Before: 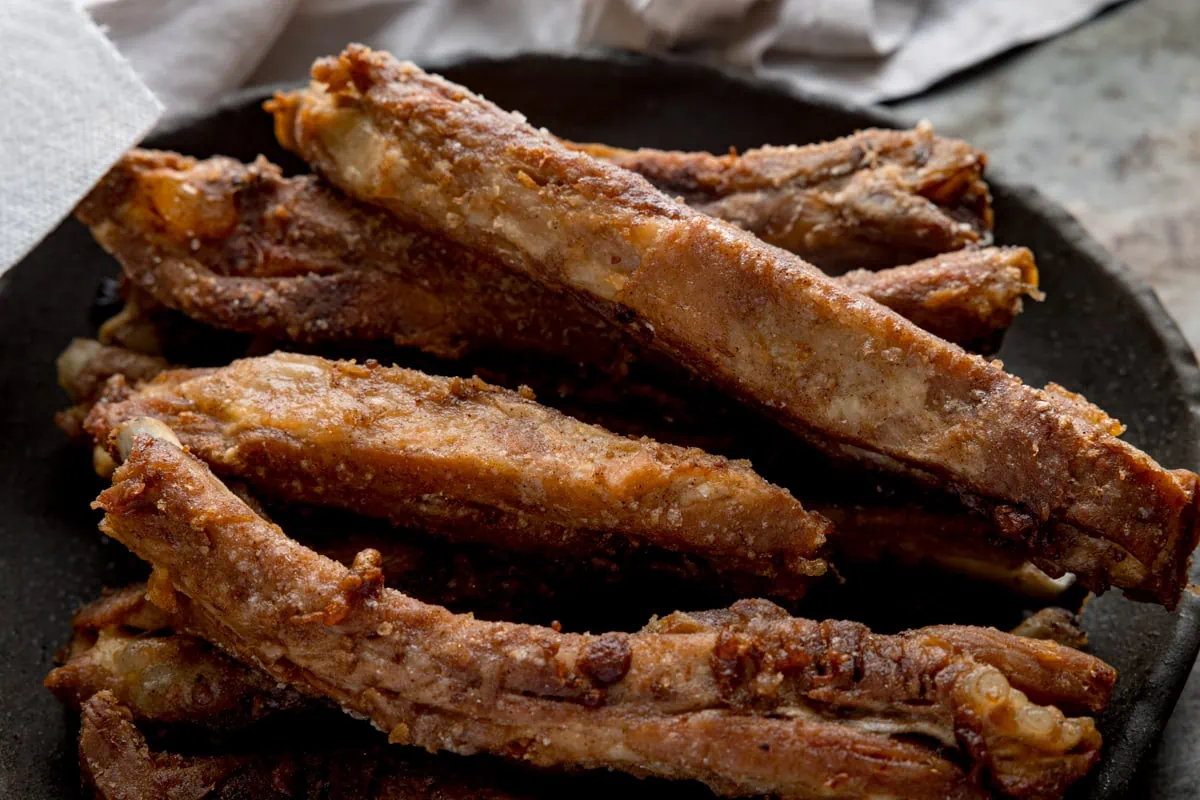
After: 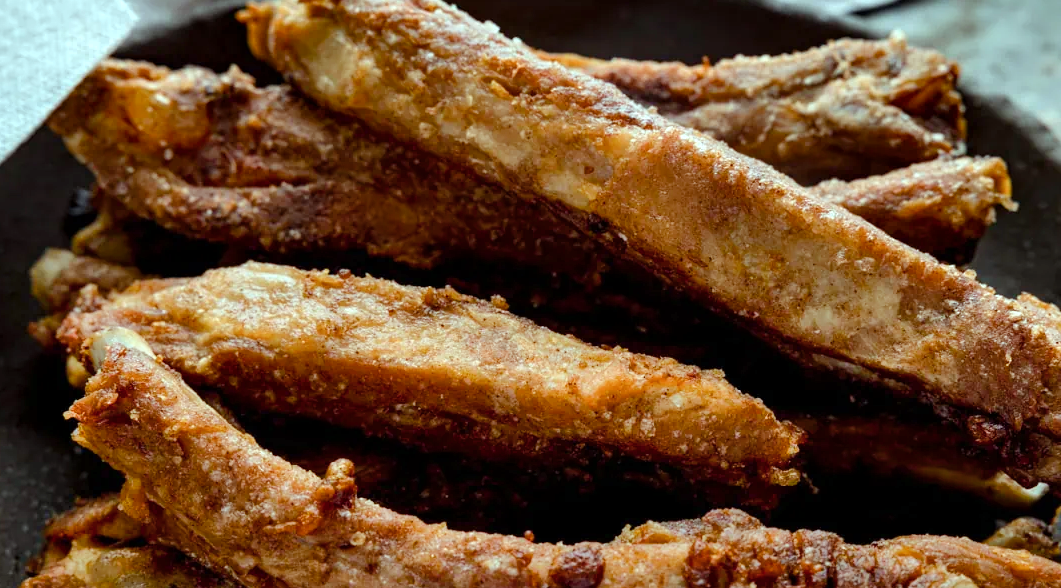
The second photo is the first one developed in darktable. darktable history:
crop and rotate: left 2.31%, top 11.259%, right 9.256%, bottom 15.201%
exposure: exposure 0.292 EV, compensate highlight preservation false
color balance rgb: shadows lift › luminance -5.207%, shadows lift › chroma 1.052%, shadows lift › hue 219.28°, power › hue 329.84°, highlights gain › chroma 4.049%, highlights gain › hue 200.35°, perceptual saturation grading › global saturation 0.546%, perceptual saturation grading › highlights -14.879%, perceptual saturation grading › shadows 26.14%, global vibrance 20%
shadows and highlights: highlights color adjustment 0.018%, soften with gaussian
